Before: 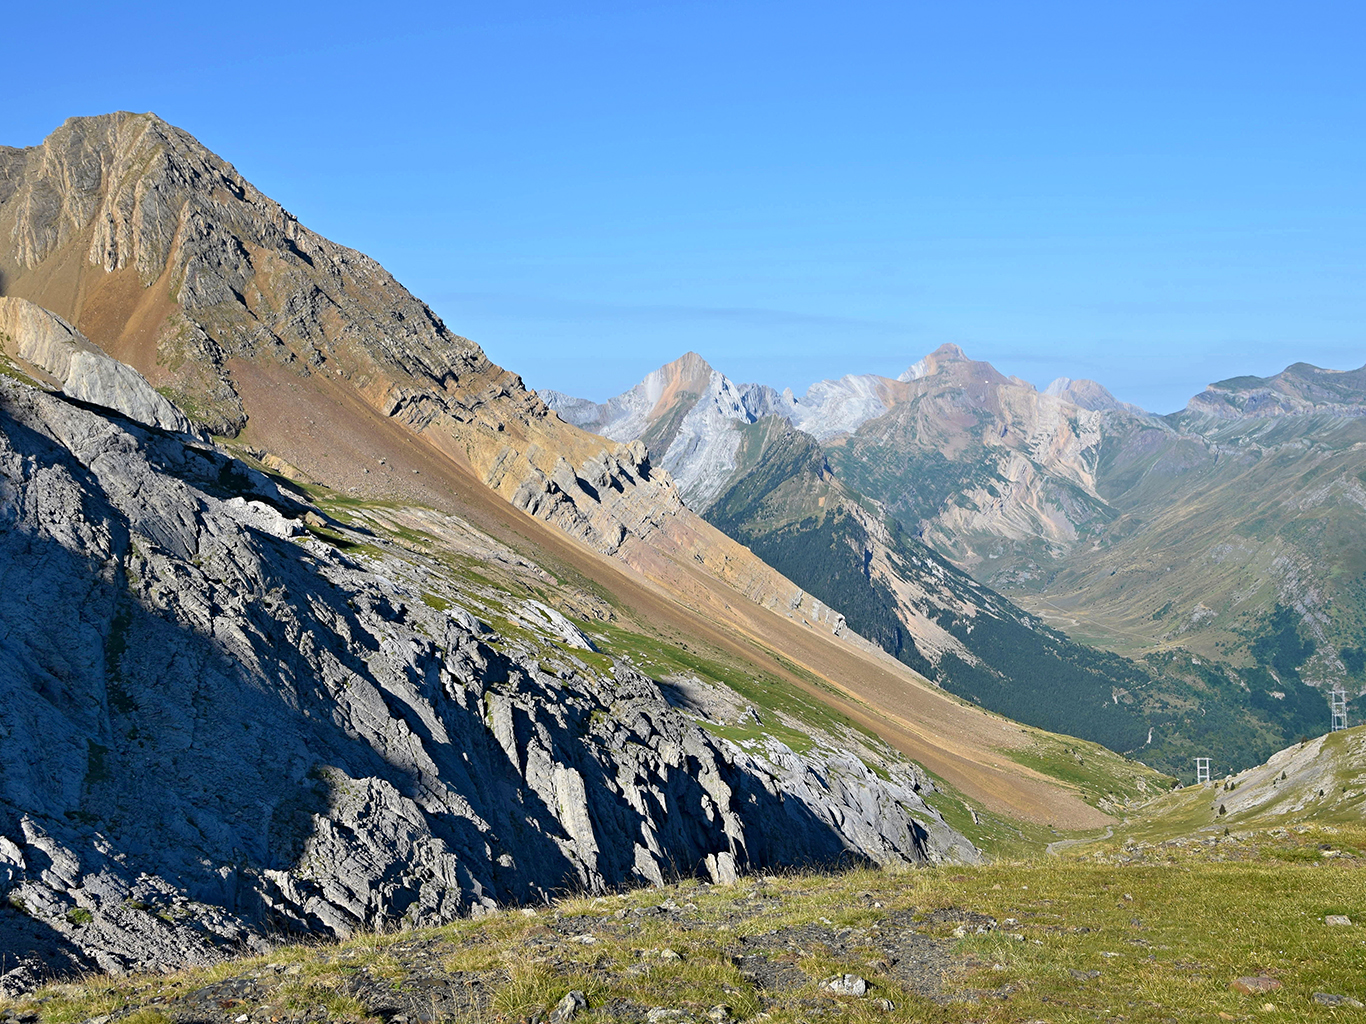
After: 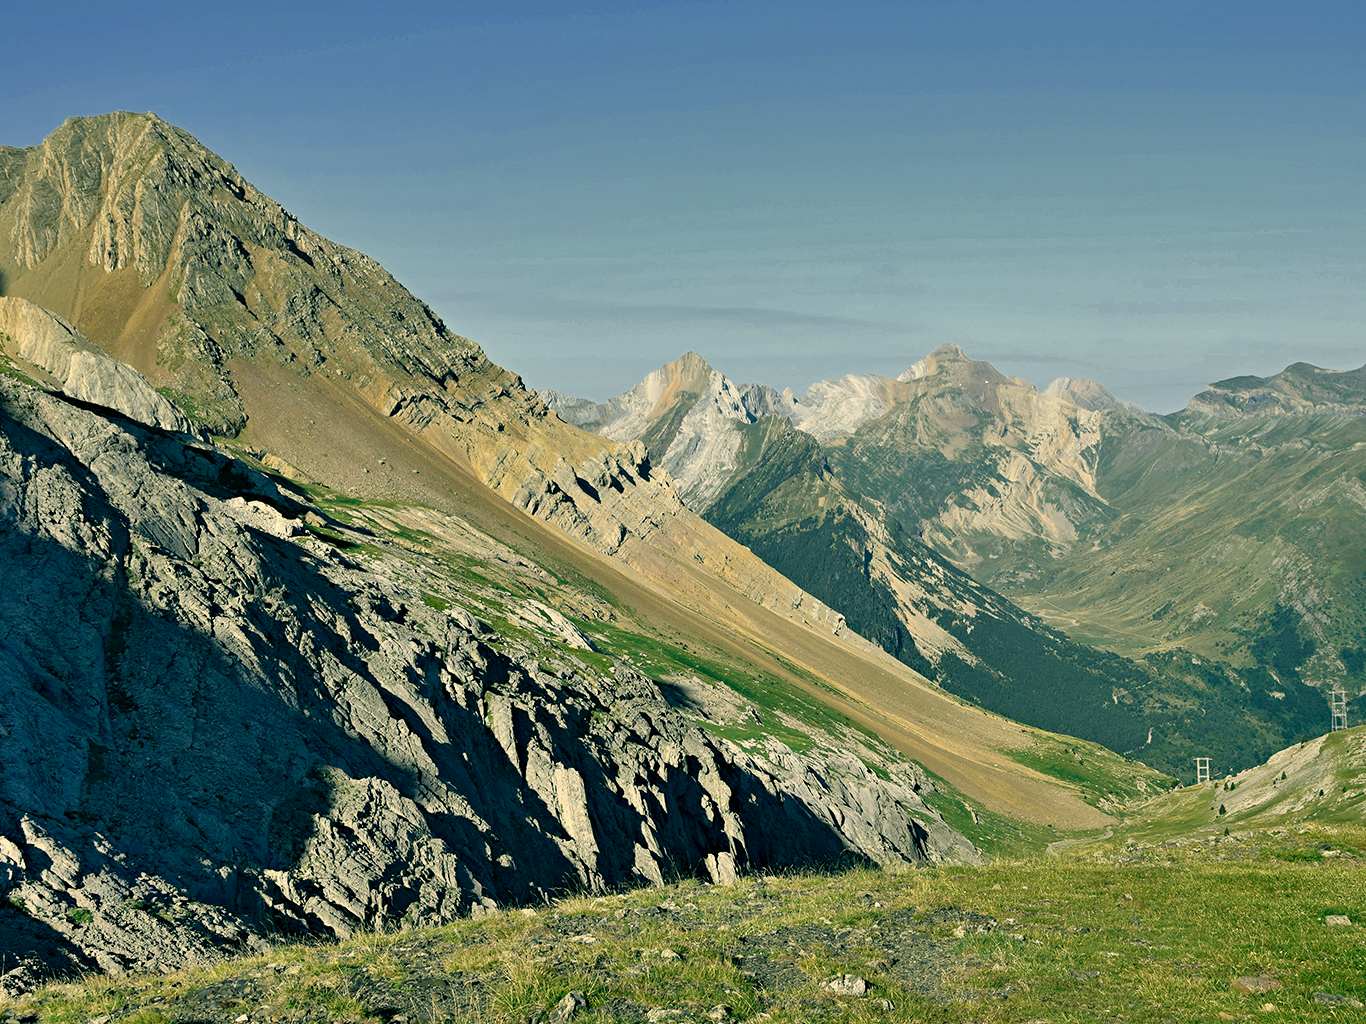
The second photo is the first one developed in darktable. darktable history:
exposure: black level correction 0.007, compensate highlight preservation false
color correction: highlights a* 5.62, highlights b* 33.57, shadows a* -25.86, shadows b* 4.02
shadows and highlights: radius 133.83, soften with gaussian
color zones: curves: ch0 [(0, 0.5) (0.125, 0.4) (0.25, 0.5) (0.375, 0.4) (0.5, 0.4) (0.625, 0.35) (0.75, 0.35) (0.875, 0.5)]; ch1 [(0, 0.35) (0.125, 0.45) (0.25, 0.35) (0.375, 0.35) (0.5, 0.35) (0.625, 0.35) (0.75, 0.45) (0.875, 0.35)]; ch2 [(0, 0.6) (0.125, 0.5) (0.25, 0.5) (0.375, 0.6) (0.5, 0.6) (0.625, 0.5) (0.75, 0.5) (0.875, 0.5)]
